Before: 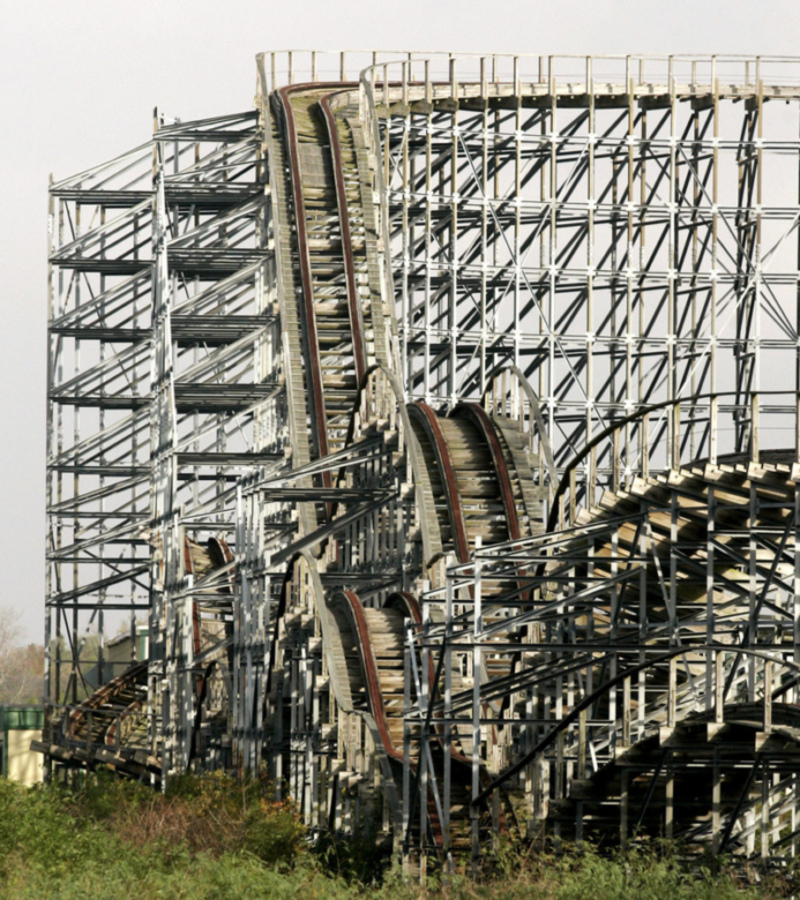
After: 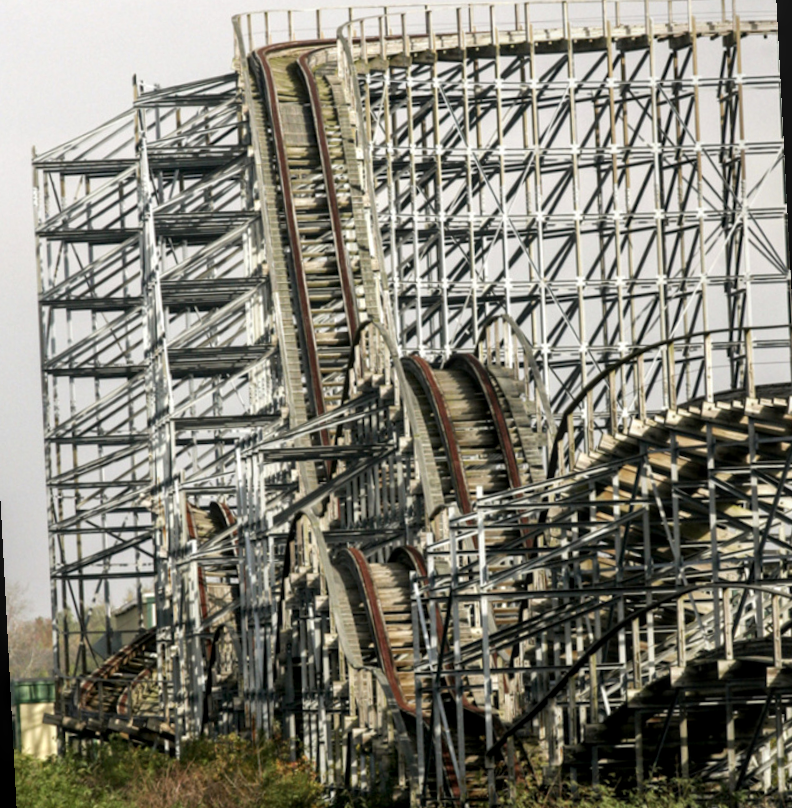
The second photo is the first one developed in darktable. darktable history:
rotate and perspective: rotation -3°, crop left 0.031, crop right 0.968, crop top 0.07, crop bottom 0.93
tone equalizer: on, module defaults
local contrast: on, module defaults
